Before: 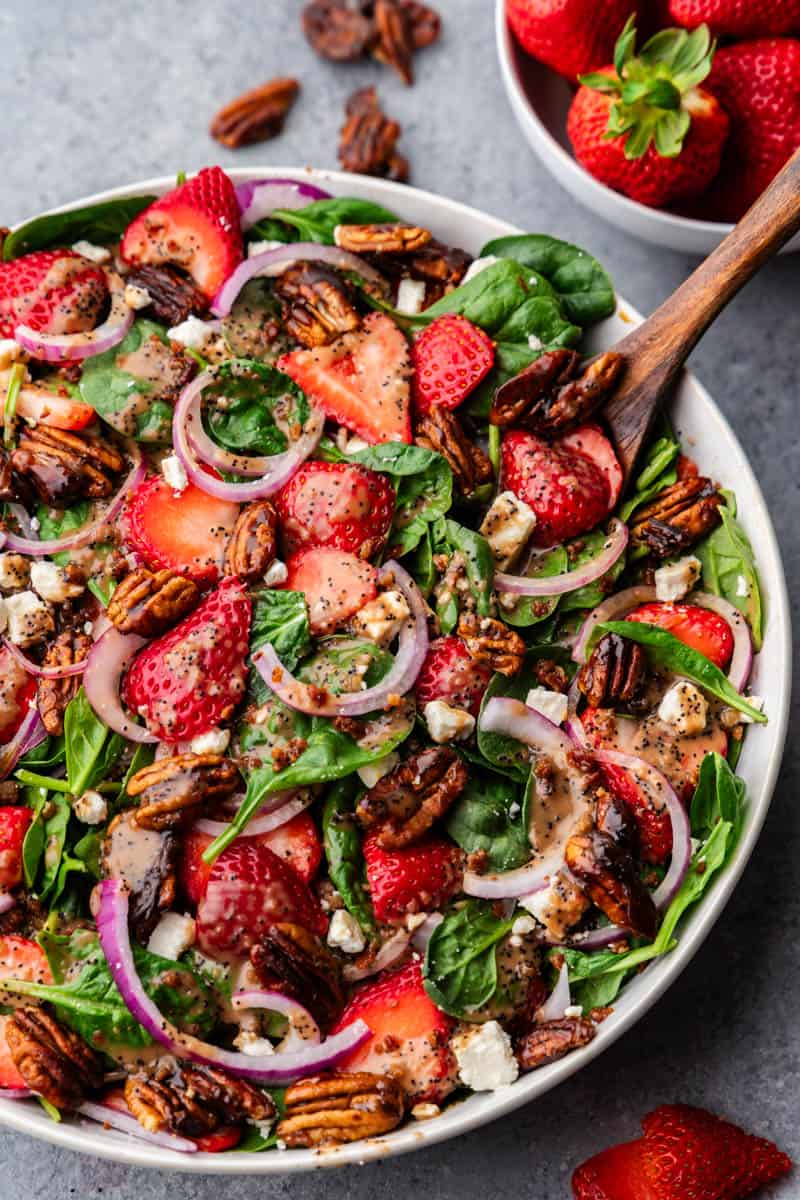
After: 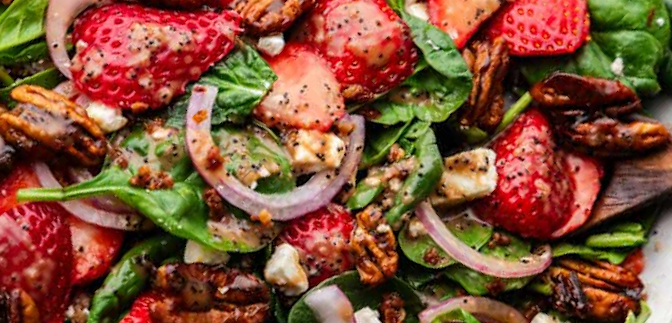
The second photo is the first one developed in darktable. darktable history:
crop and rotate: angle -45.36°, top 16.809%, right 0.988%, bottom 11.737%
